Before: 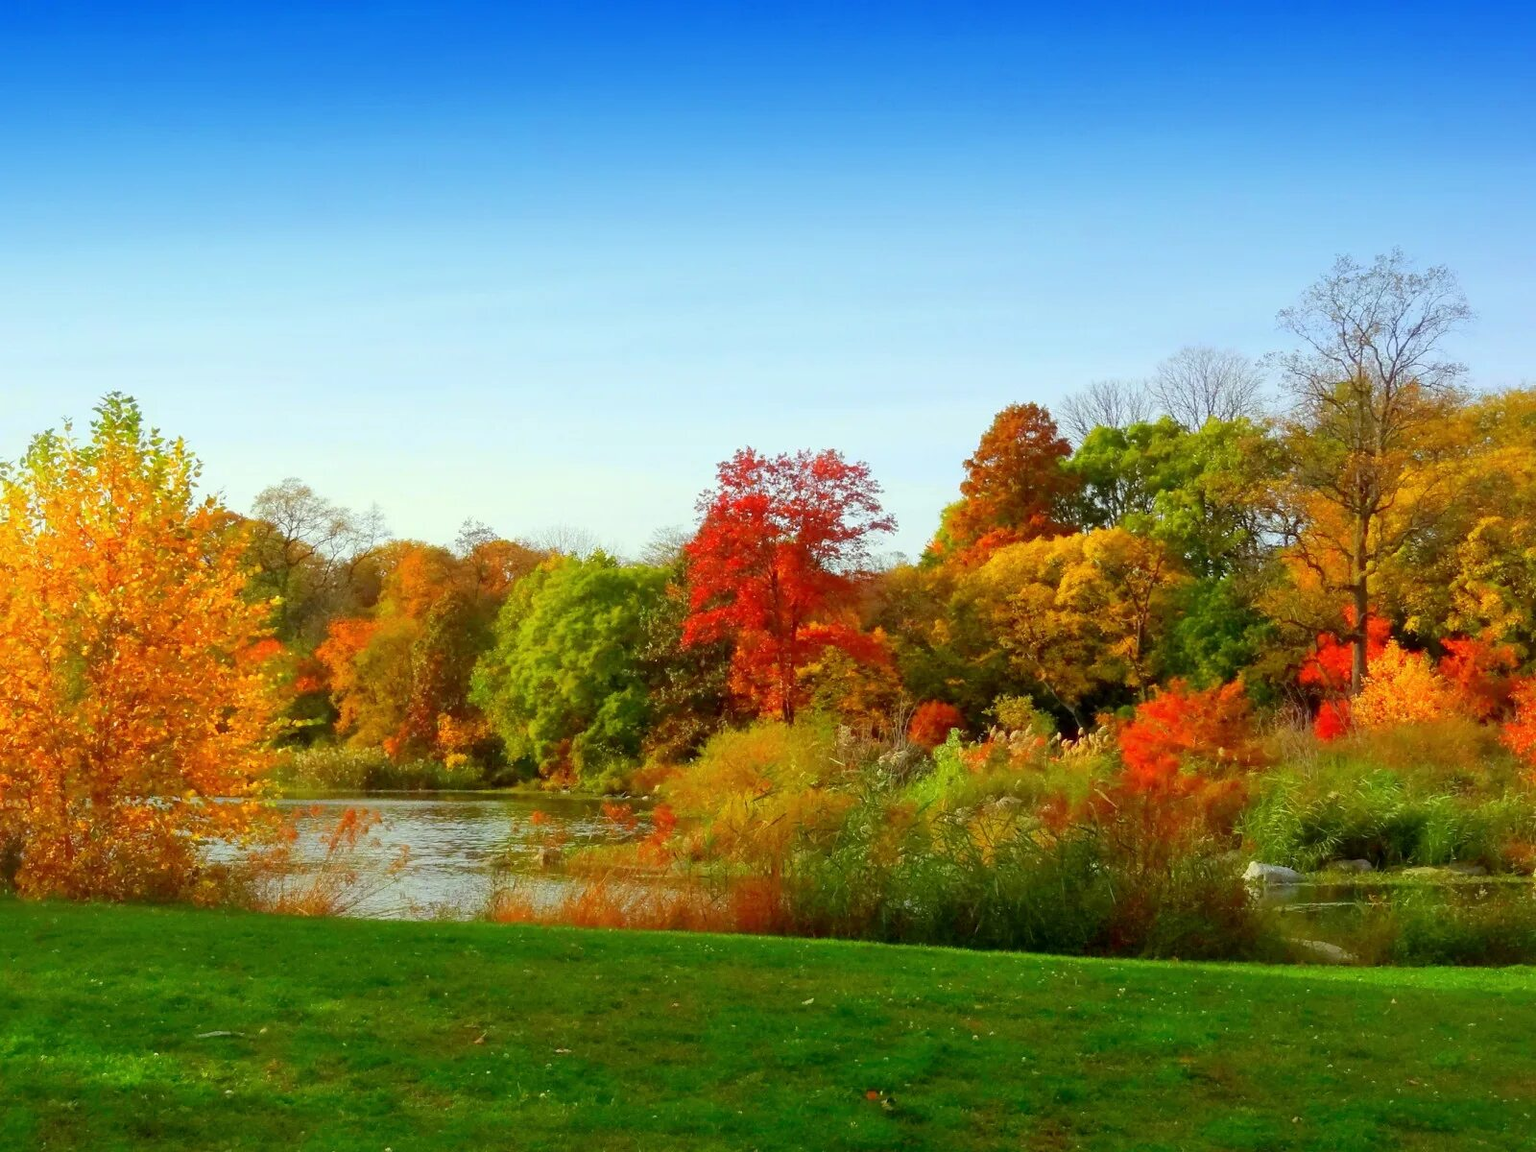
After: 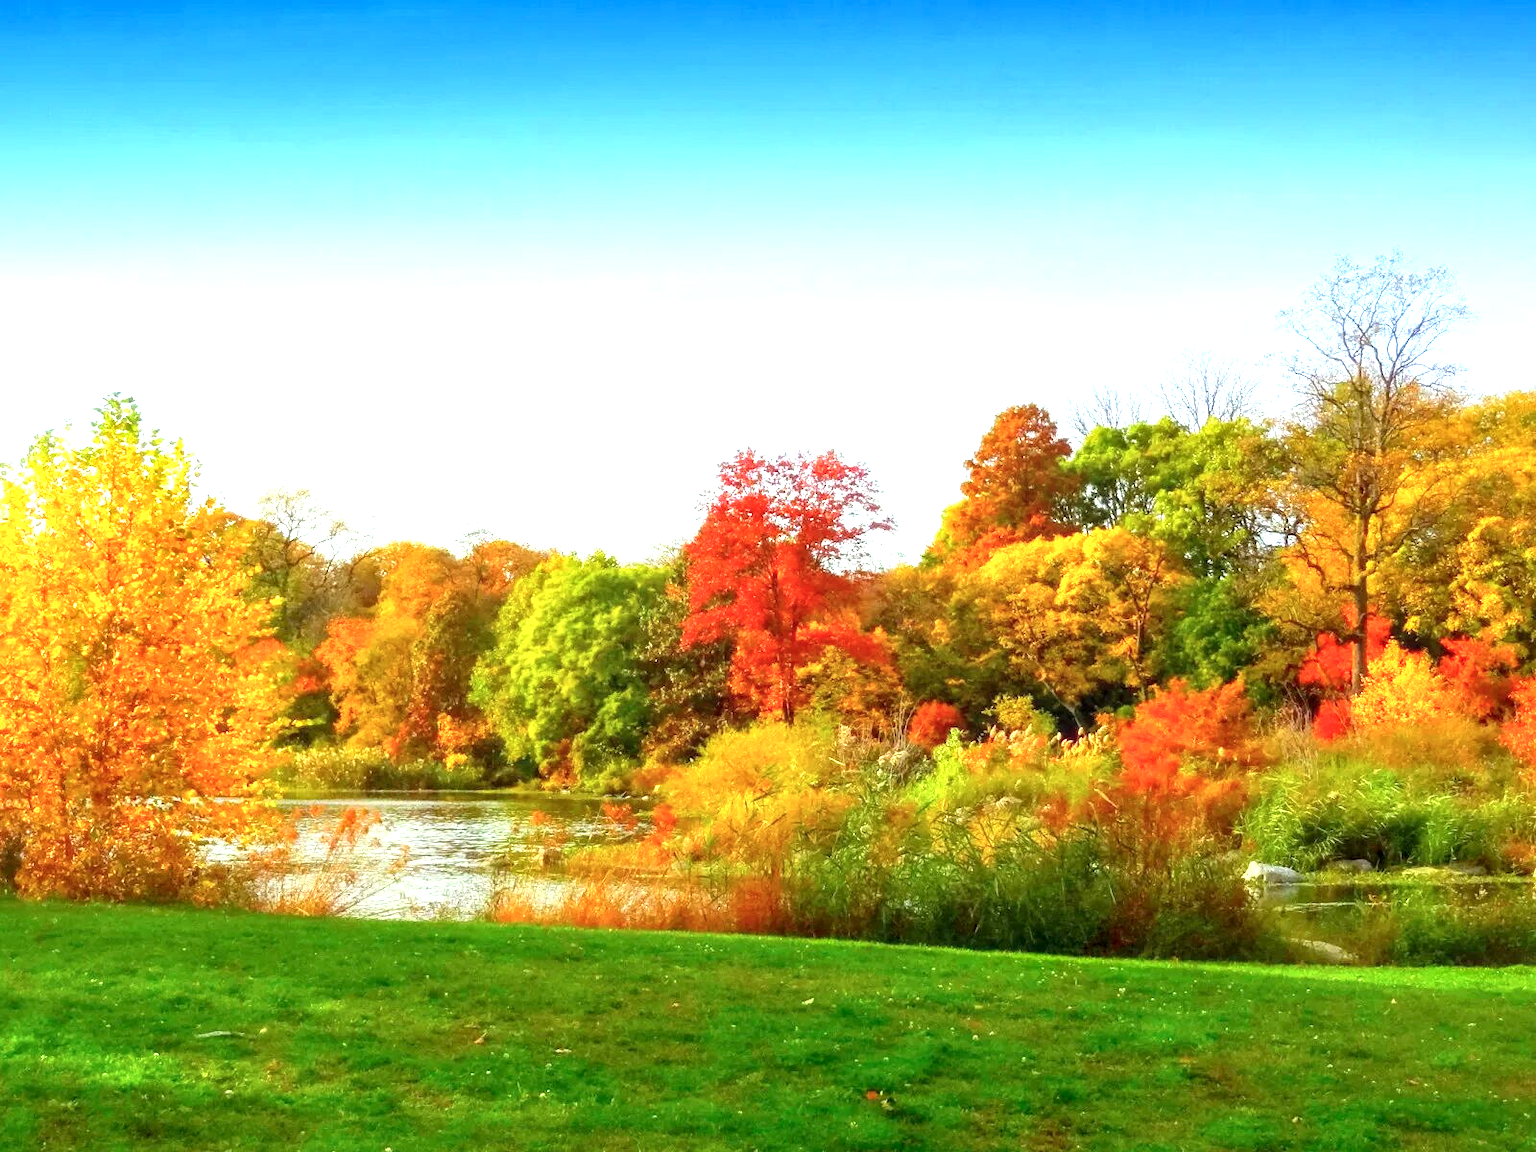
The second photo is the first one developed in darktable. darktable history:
exposure: black level correction 0, exposure 1.102 EV, compensate highlight preservation false
color balance rgb: perceptual saturation grading › global saturation 0.853%
local contrast: on, module defaults
